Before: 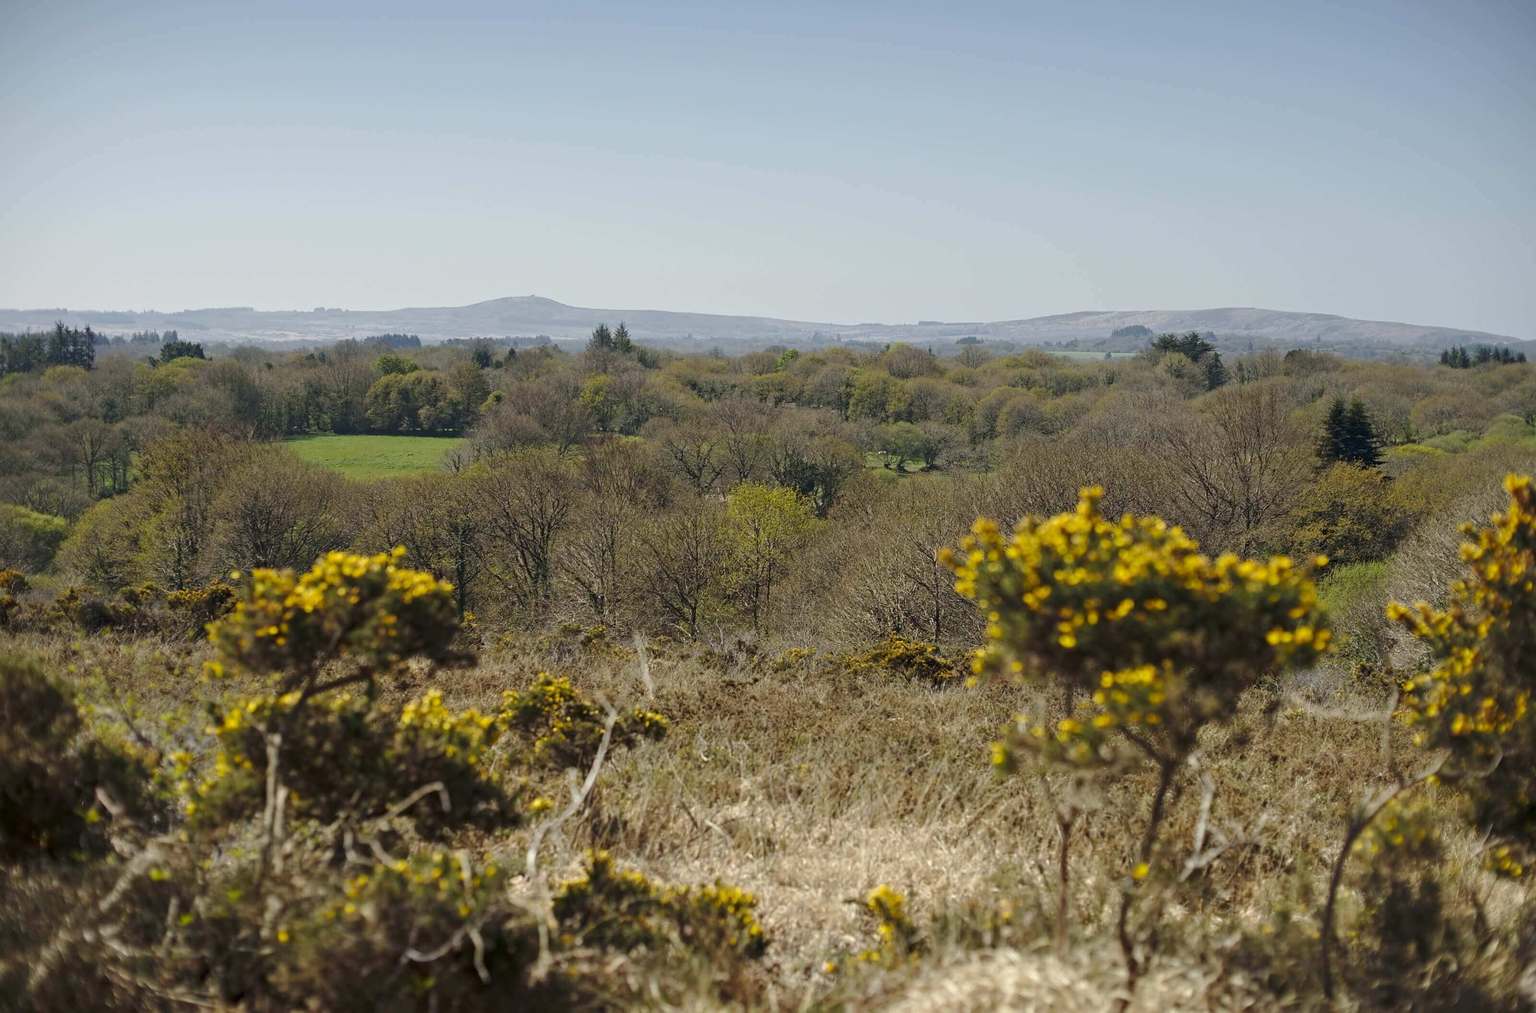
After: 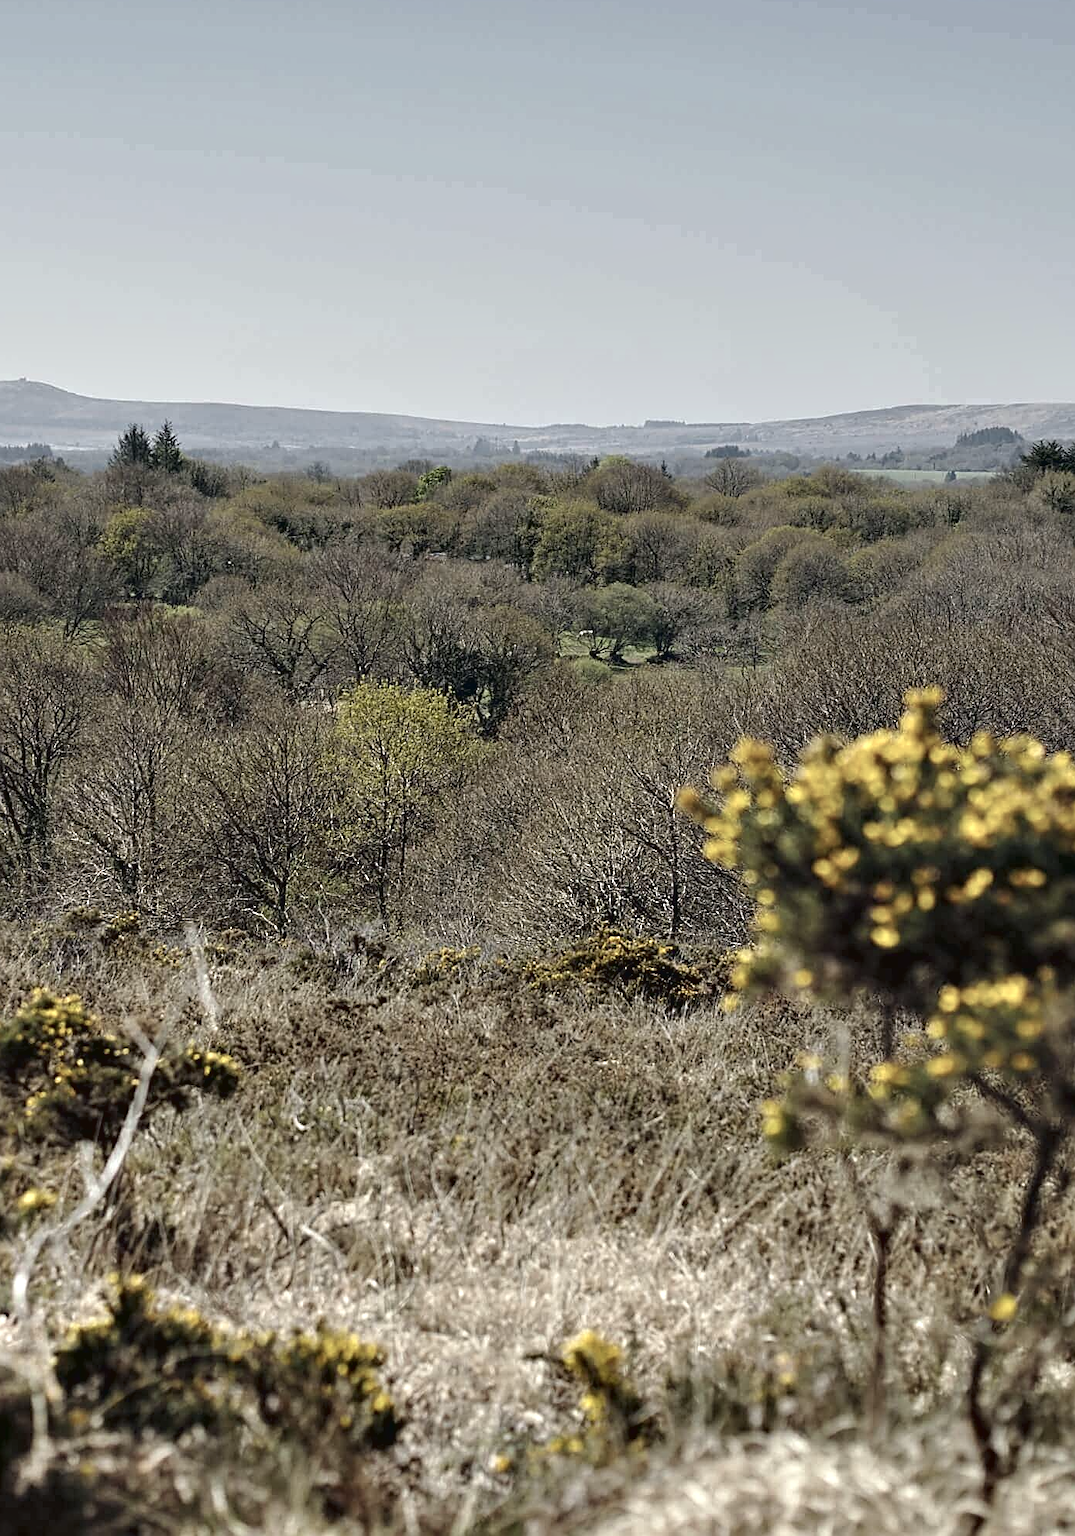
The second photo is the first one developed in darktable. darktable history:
sharpen: on, module defaults
contrast brightness saturation: contrast -0.058, saturation -0.393
contrast equalizer: octaves 7, y [[0.6 ×6], [0.55 ×6], [0 ×6], [0 ×6], [0 ×6]]
crop: left 33.795%, top 5.999%, right 22.819%
